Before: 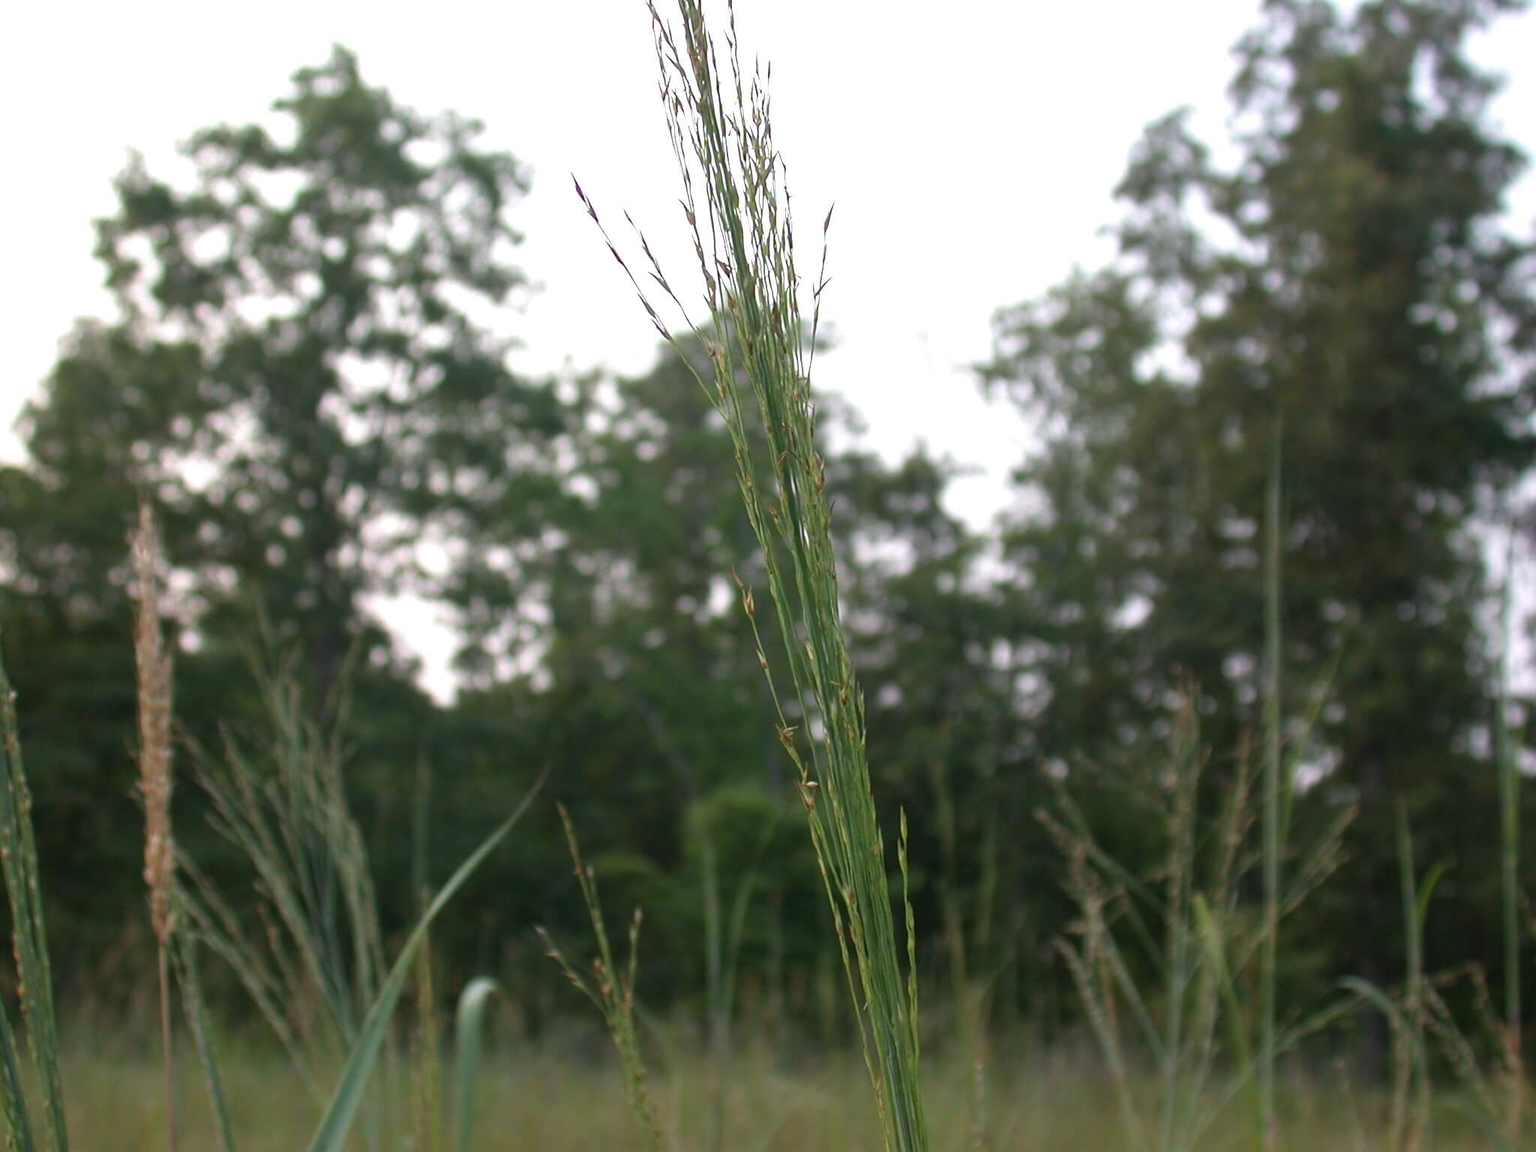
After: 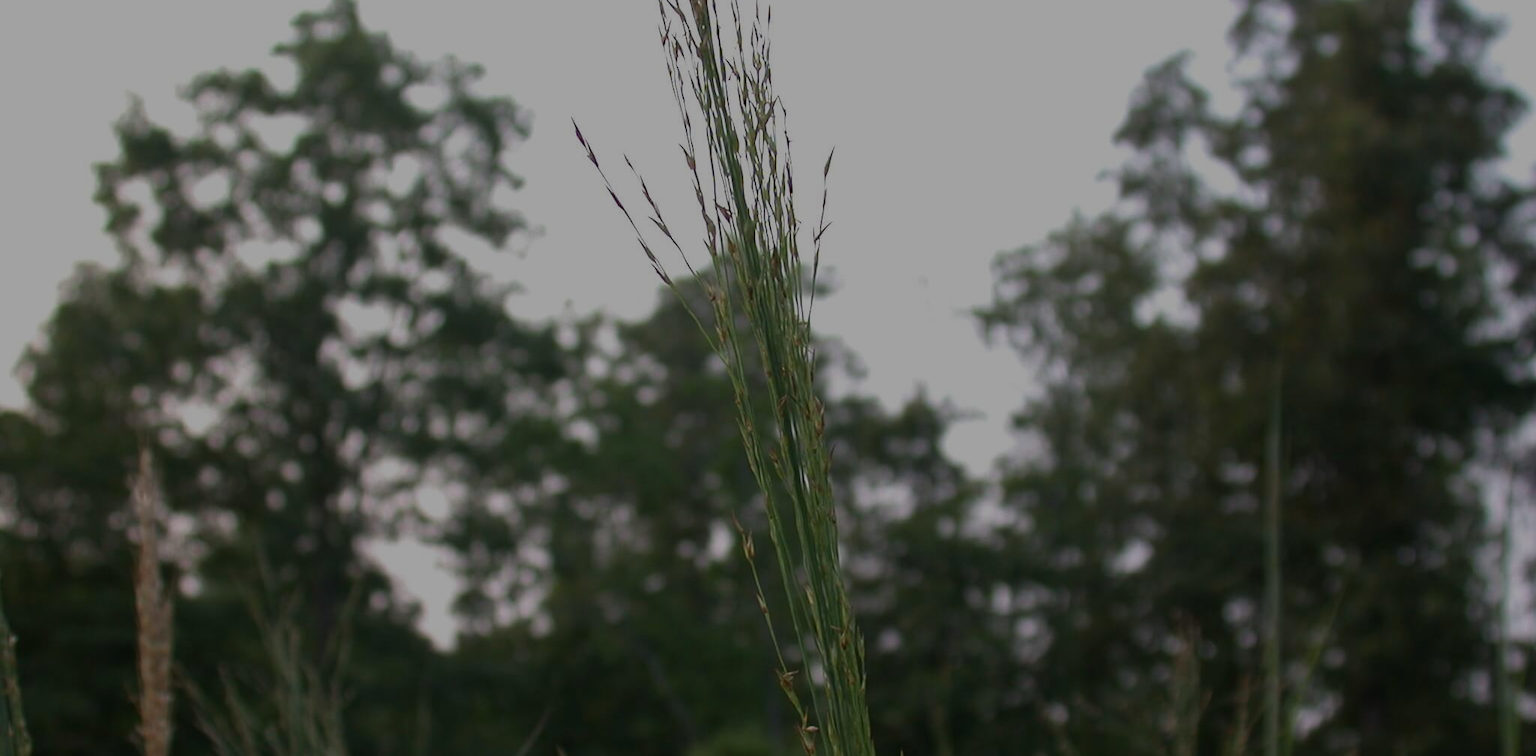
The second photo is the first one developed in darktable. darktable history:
crop and rotate: top 4.848%, bottom 29.503%
exposure: exposure -1.468 EV, compensate highlight preservation false
